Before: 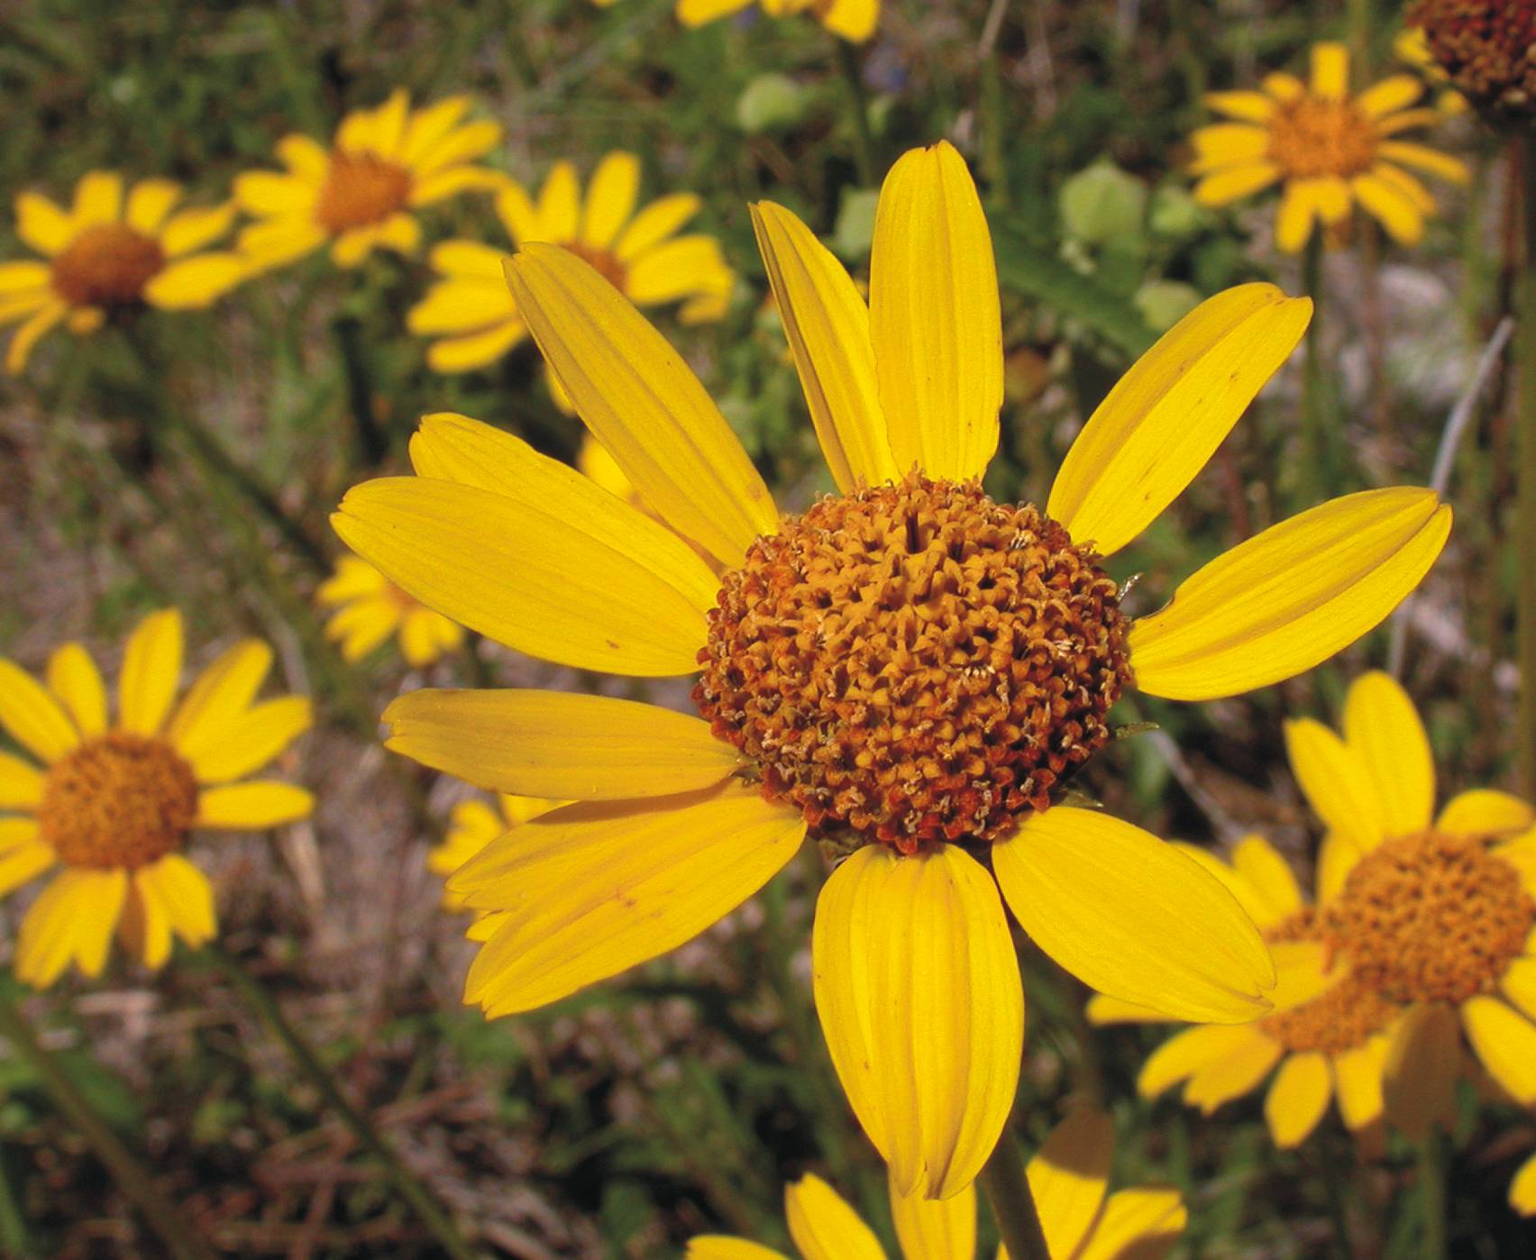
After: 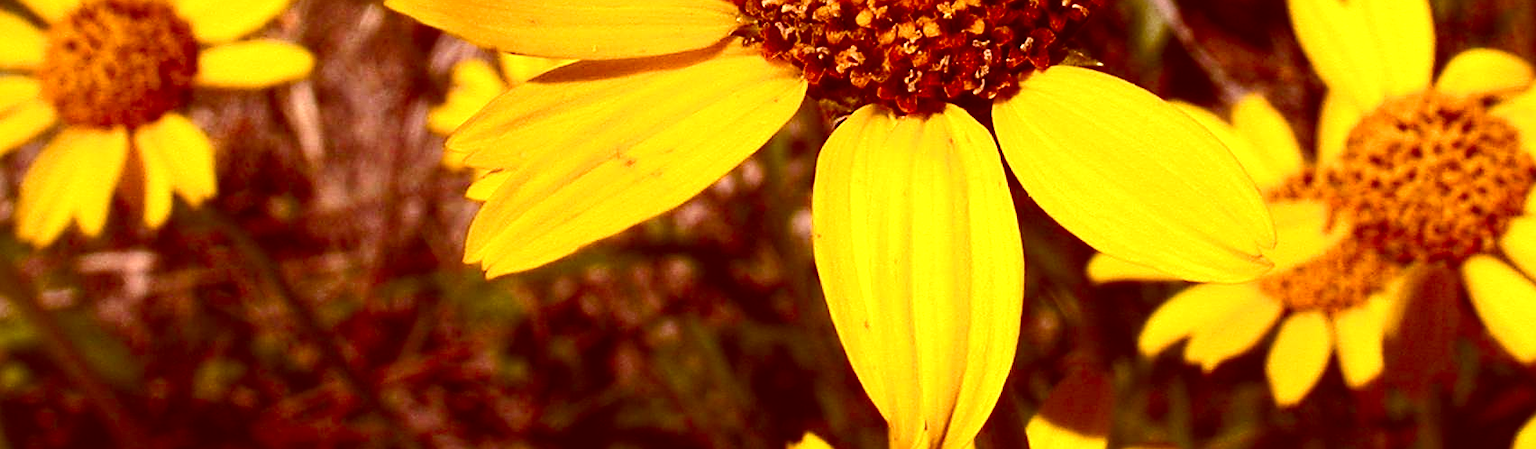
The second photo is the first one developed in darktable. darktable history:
crop and rotate: top 58.836%, bottom 5.459%
color correction: highlights a* 9.02, highlights b* 8.51, shadows a* 39.97, shadows b* 39.92, saturation 0.812
exposure: black level correction 0, exposure 0.693 EV, compensate exposure bias true, compensate highlight preservation false
sharpen: on, module defaults
color balance rgb: perceptual saturation grading › global saturation 26.001%, perceptual saturation grading › highlights -28.135%, perceptual saturation grading › mid-tones 15.869%, perceptual saturation grading › shadows 32.831%, perceptual brilliance grading › highlights 3.204%, perceptual brilliance grading › mid-tones -18.463%, perceptual brilliance grading › shadows -40.917%, global vibrance 20%
contrast brightness saturation: contrast 0.153, brightness -0.005, saturation 0.099
